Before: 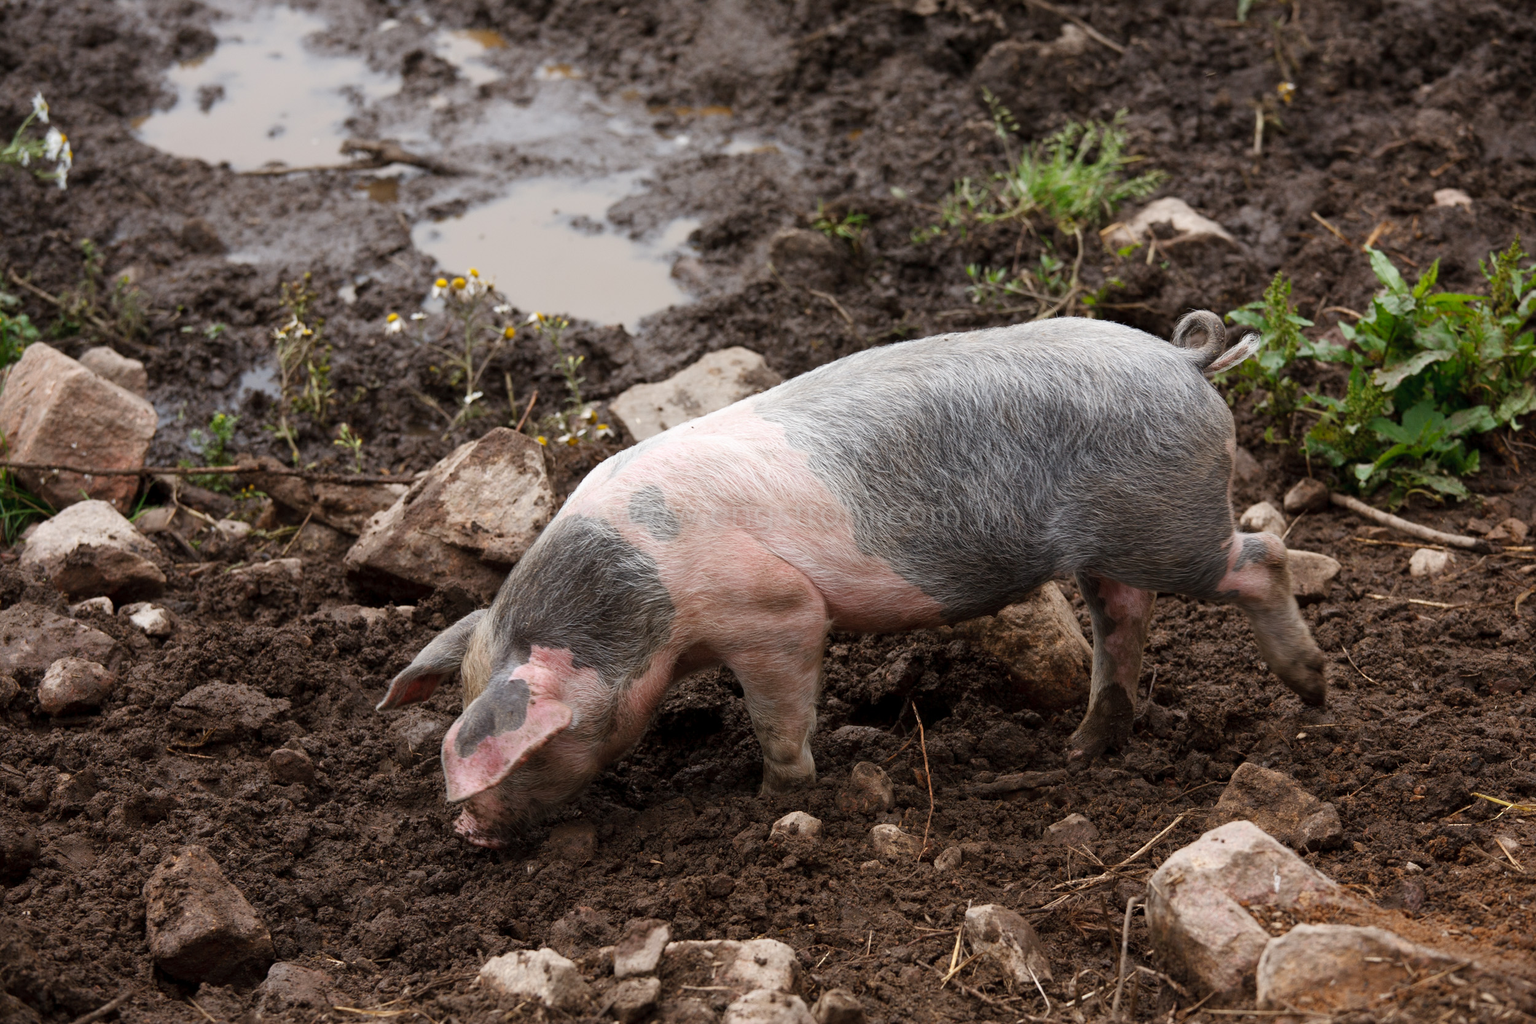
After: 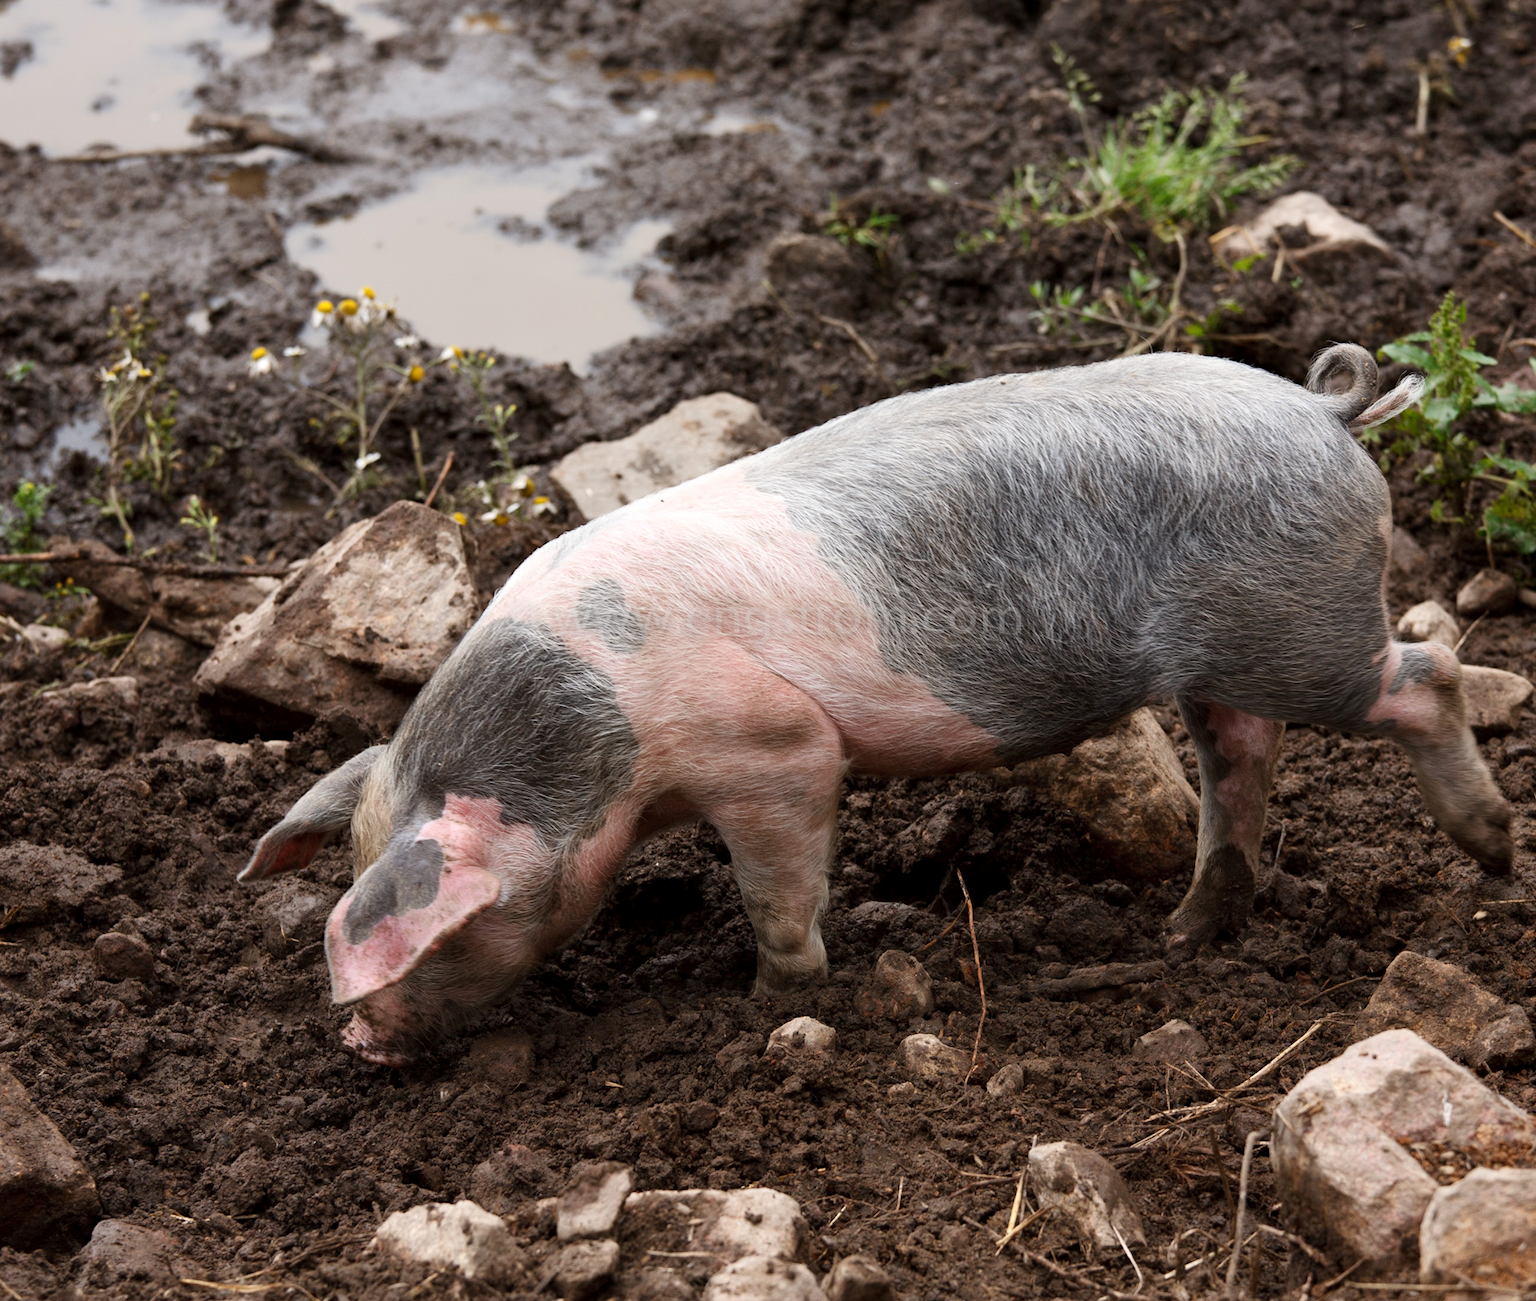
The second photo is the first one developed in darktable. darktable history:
crop and rotate: left 13.023%, top 5.363%, right 12.518%
contrast equalizer: octaves 7, y [[0.439, 0.44, 0.442, 0.457, 0.493, 0.498], [0.5 ×6], [0.5 ×6], [0 ×6], [0 ×6]], mix -0.282
contrast brightness saturation: contrast 0.101, brightness 0.024, saturation 0.023
